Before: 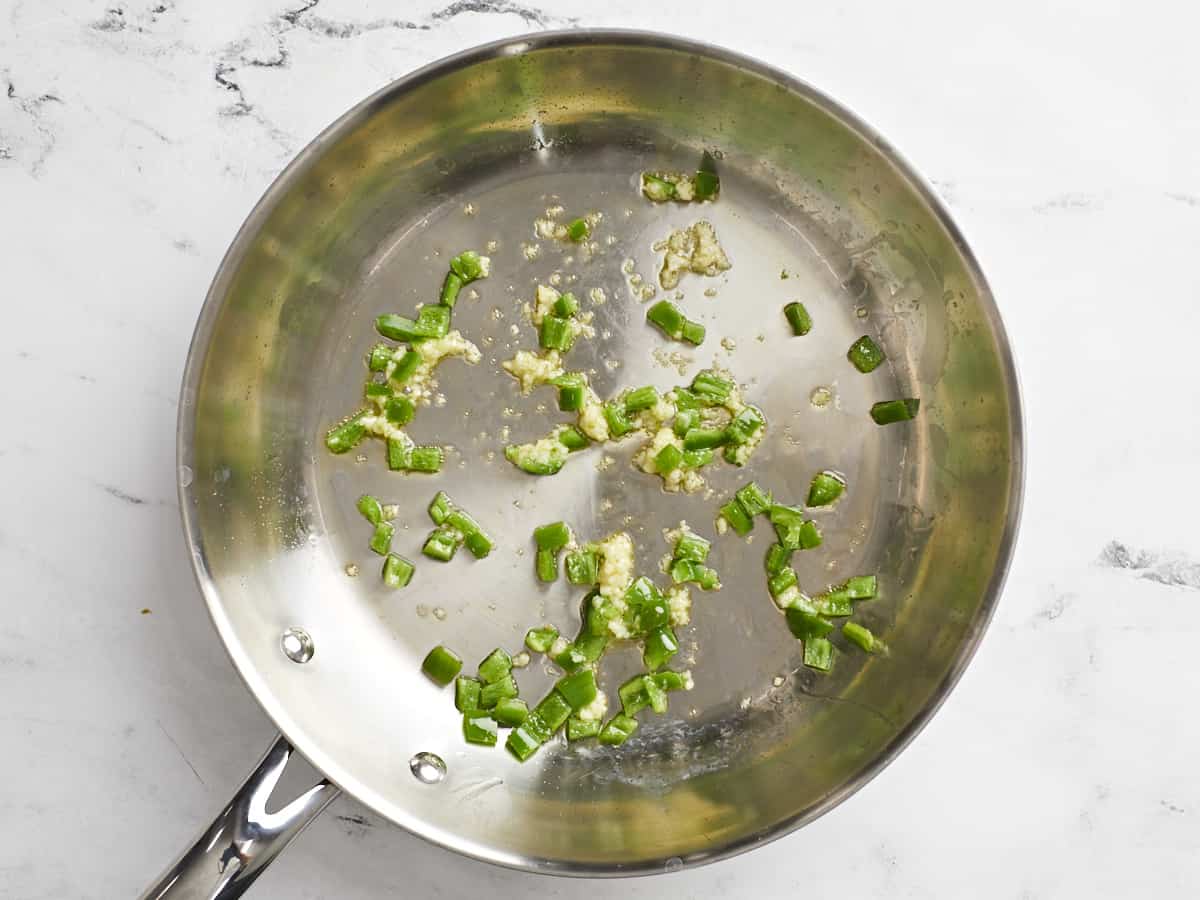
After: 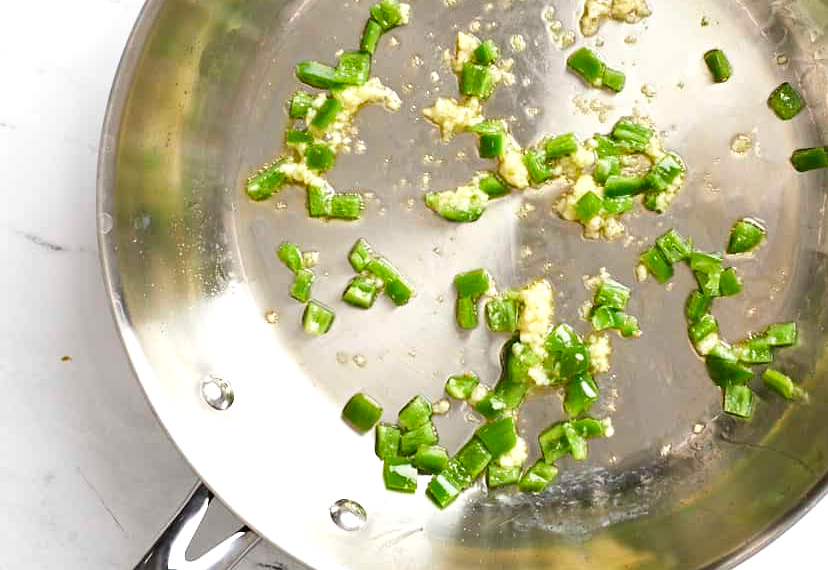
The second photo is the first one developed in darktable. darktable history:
crop: left 6.74%, top 28.171%, right 24.247%, bottom 8.464%
exposure: exposure -0.002 EV, compensate exposure bias true, compensate highlight preservation false
tone equalizer: -8 EV -0.438 EV, -7 EV -0.368 EV, -6 EV -0.362 EV, -5 EV -0.186 EV, -3 EV 0.219 EV, -2 EV 0.333 EV, -1 EV 0.399 EV, +0 EV 0.428 EV, mask exposure compensation -0.499 EV
